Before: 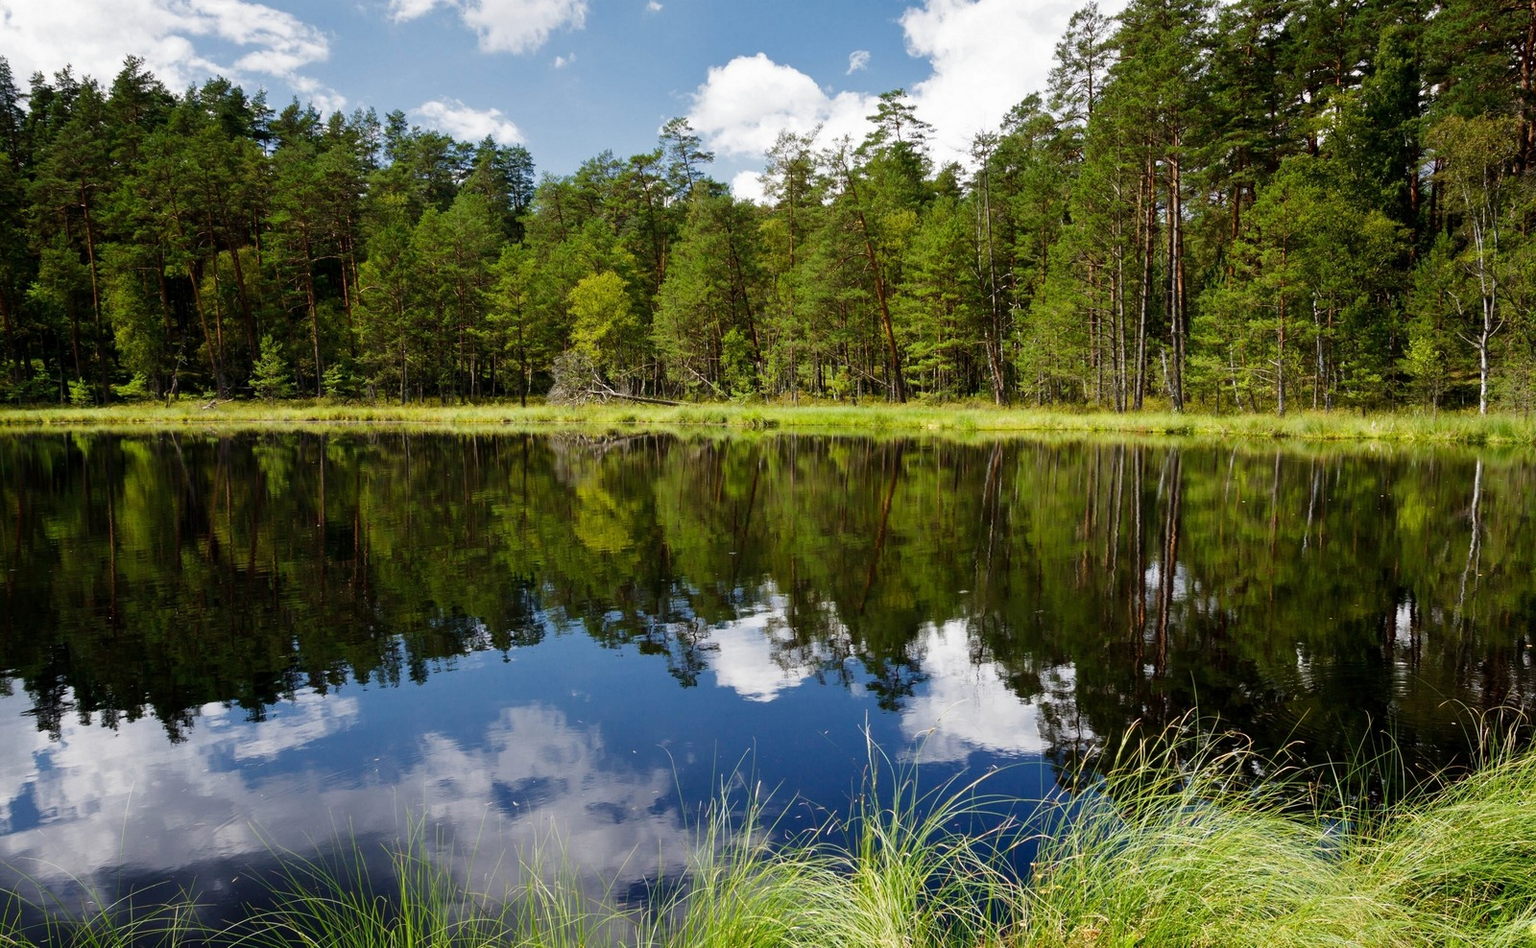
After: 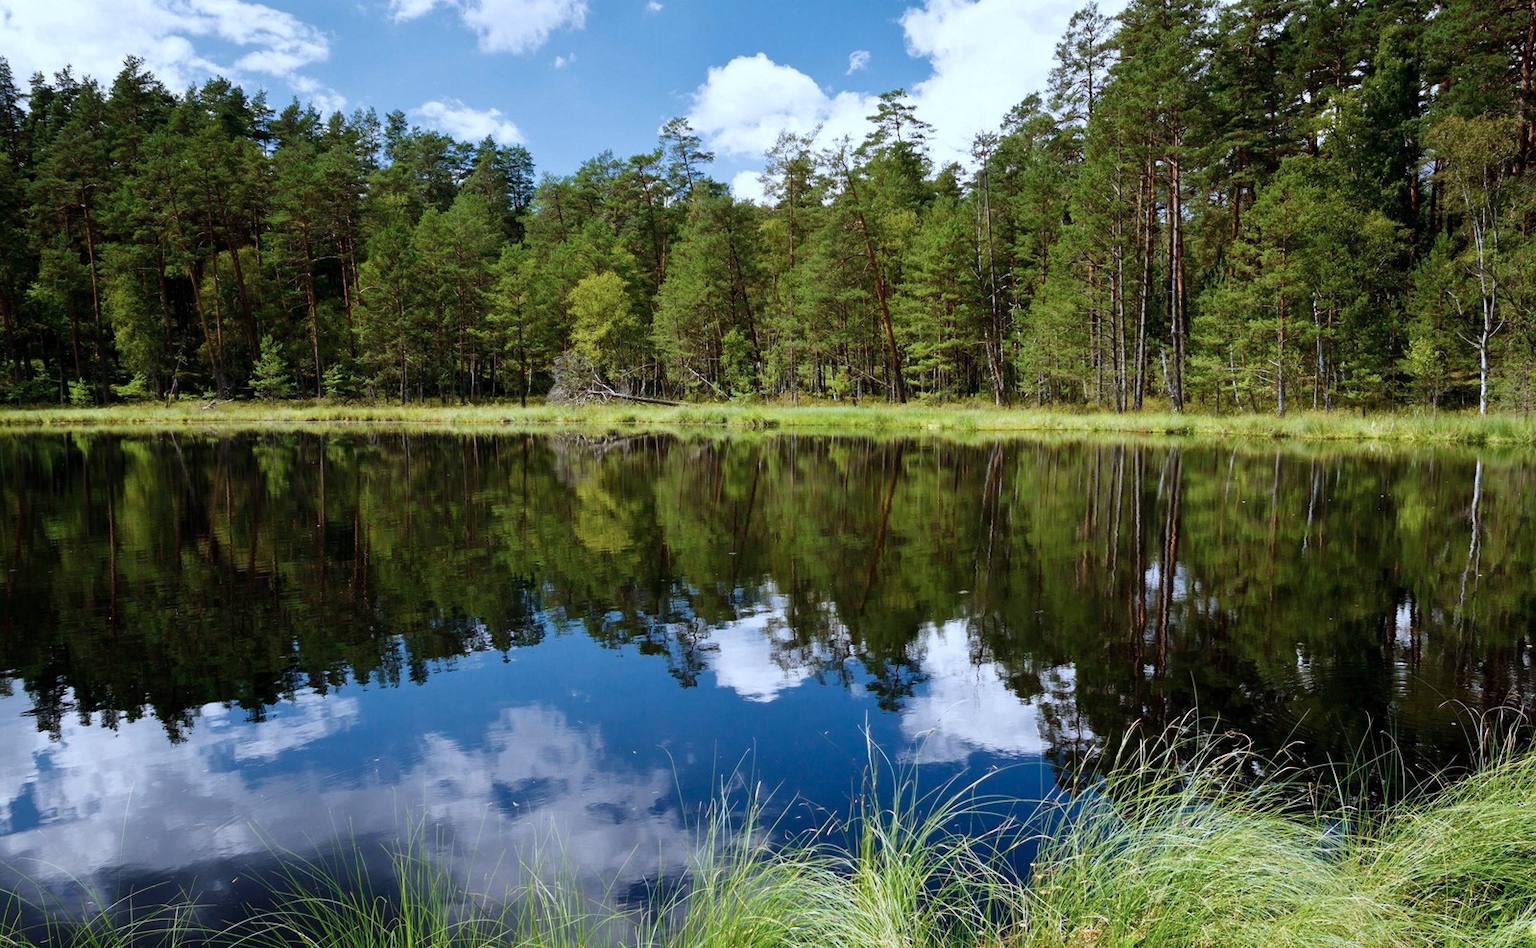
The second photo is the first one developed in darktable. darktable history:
color correction: highlights a* -2.29, highlights b* -18.23
